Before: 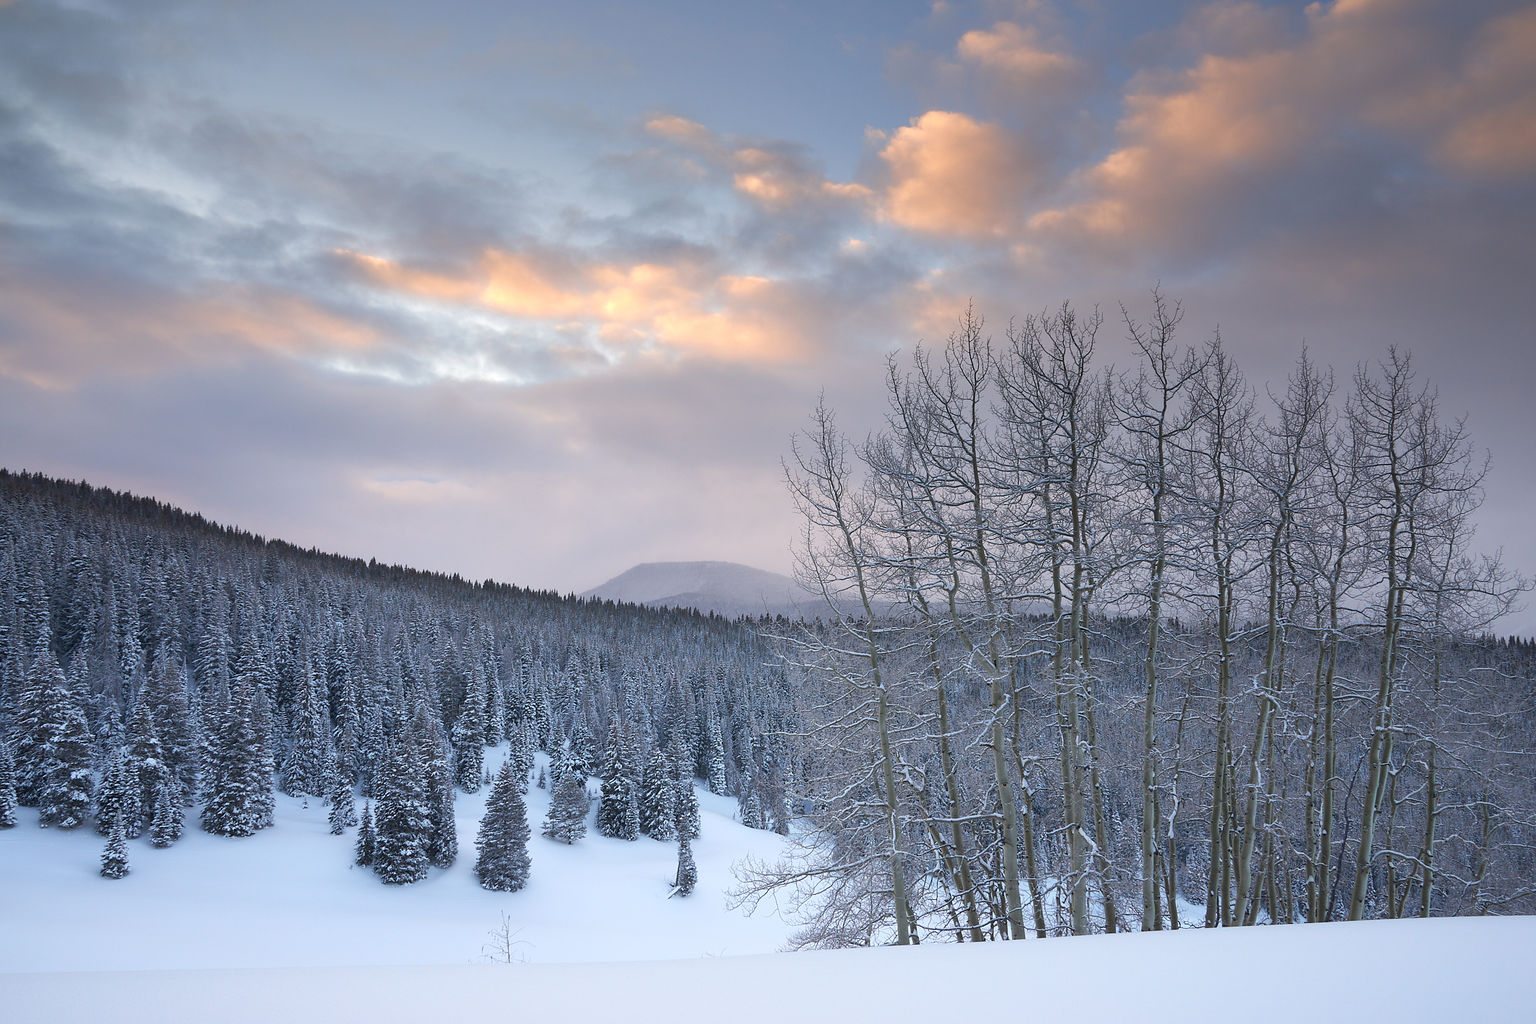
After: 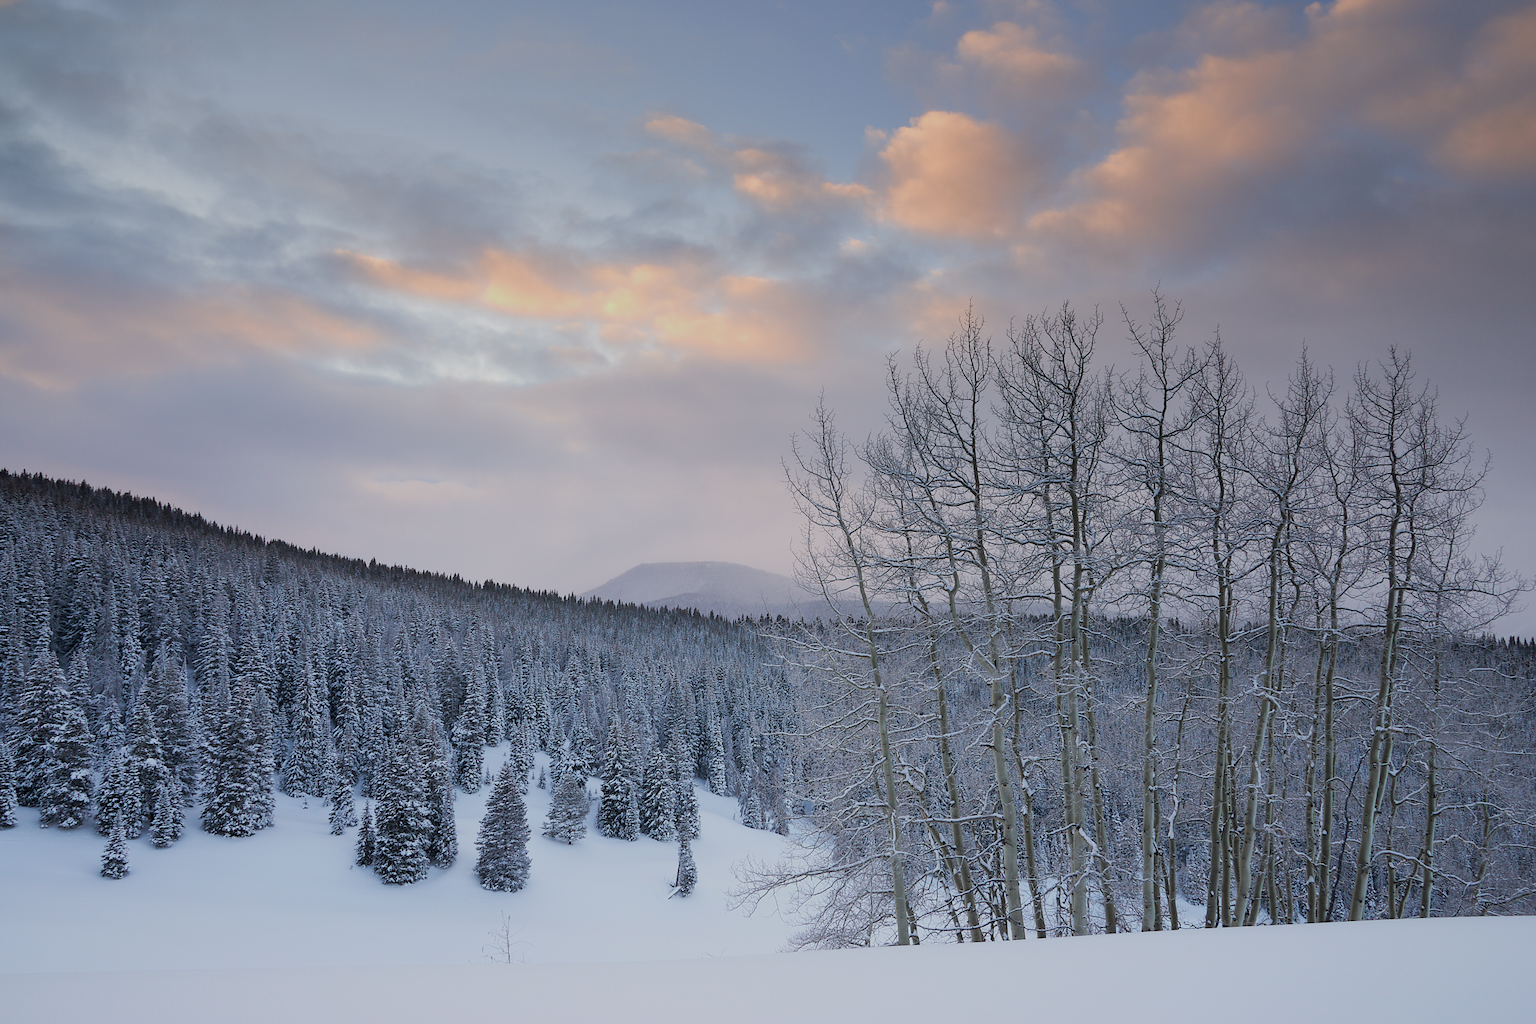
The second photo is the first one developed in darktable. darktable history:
filmic rgb: black relative exposure -7.13 EV, white relative exposure 5.36 EV, threshold 5.98 EV, hardness 3.02, enable highlight reconstruction true
